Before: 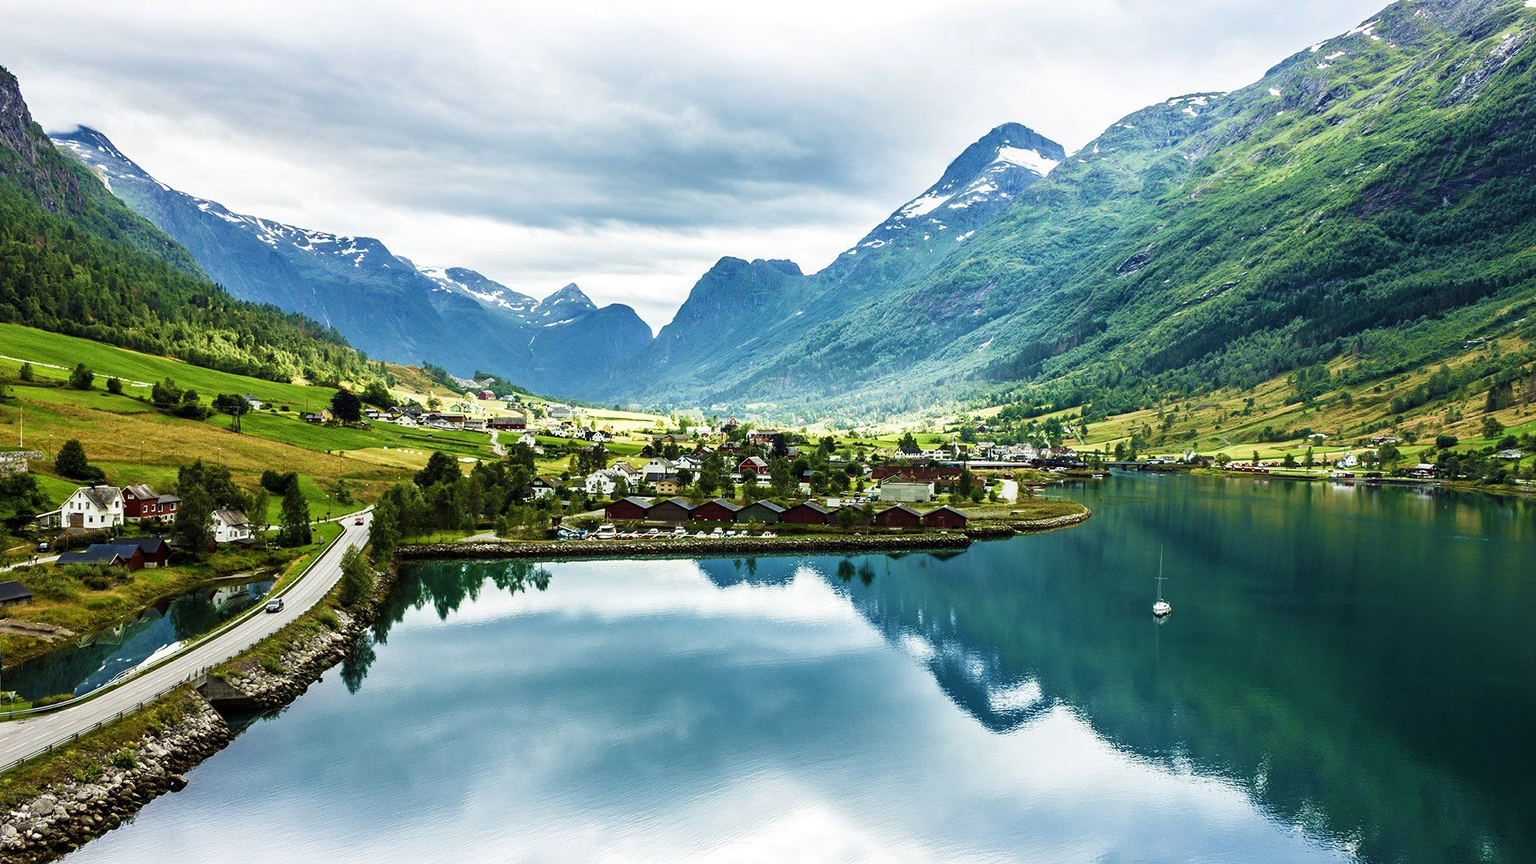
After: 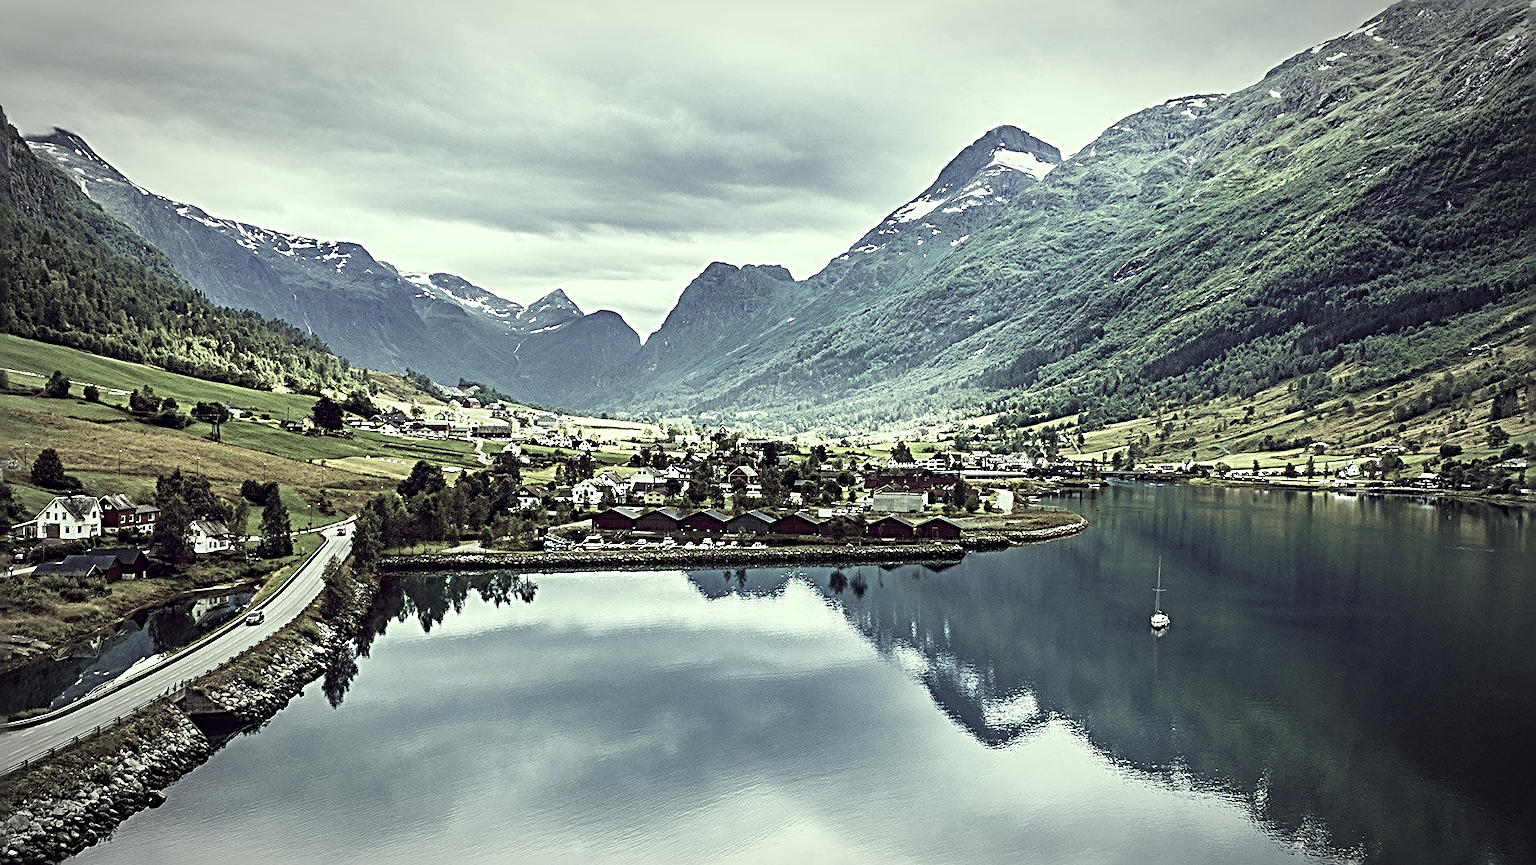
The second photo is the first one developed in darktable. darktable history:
sharpen: radius 3.737, amount 0.918
vignetting: automatic ratio true
crop: left 1.647%, right 0.281%, bottom 1.81%
color correction: highlights a* -20.24, highlights b* 20.98, shadows a* 19.3, shadows b* -19.89, saturation 0.4
